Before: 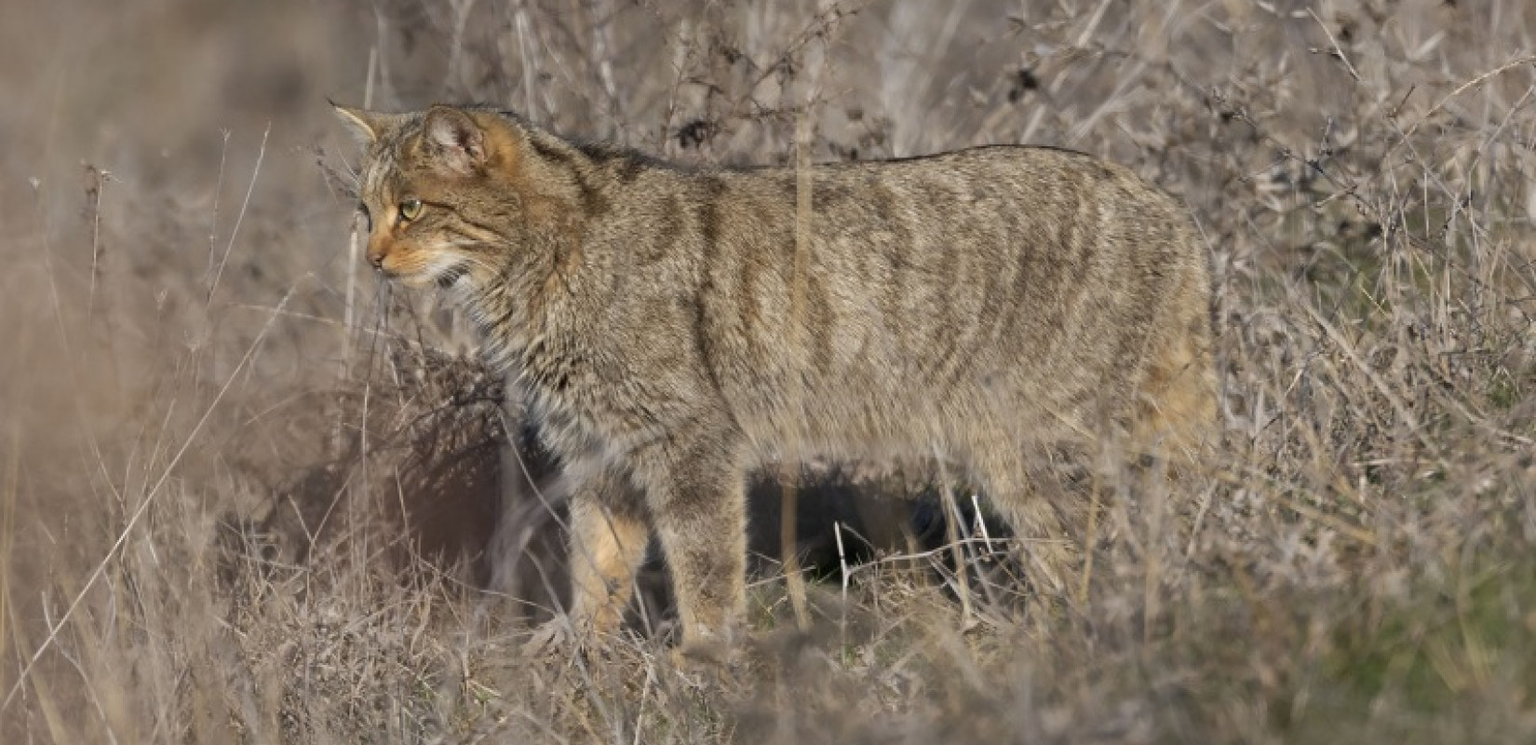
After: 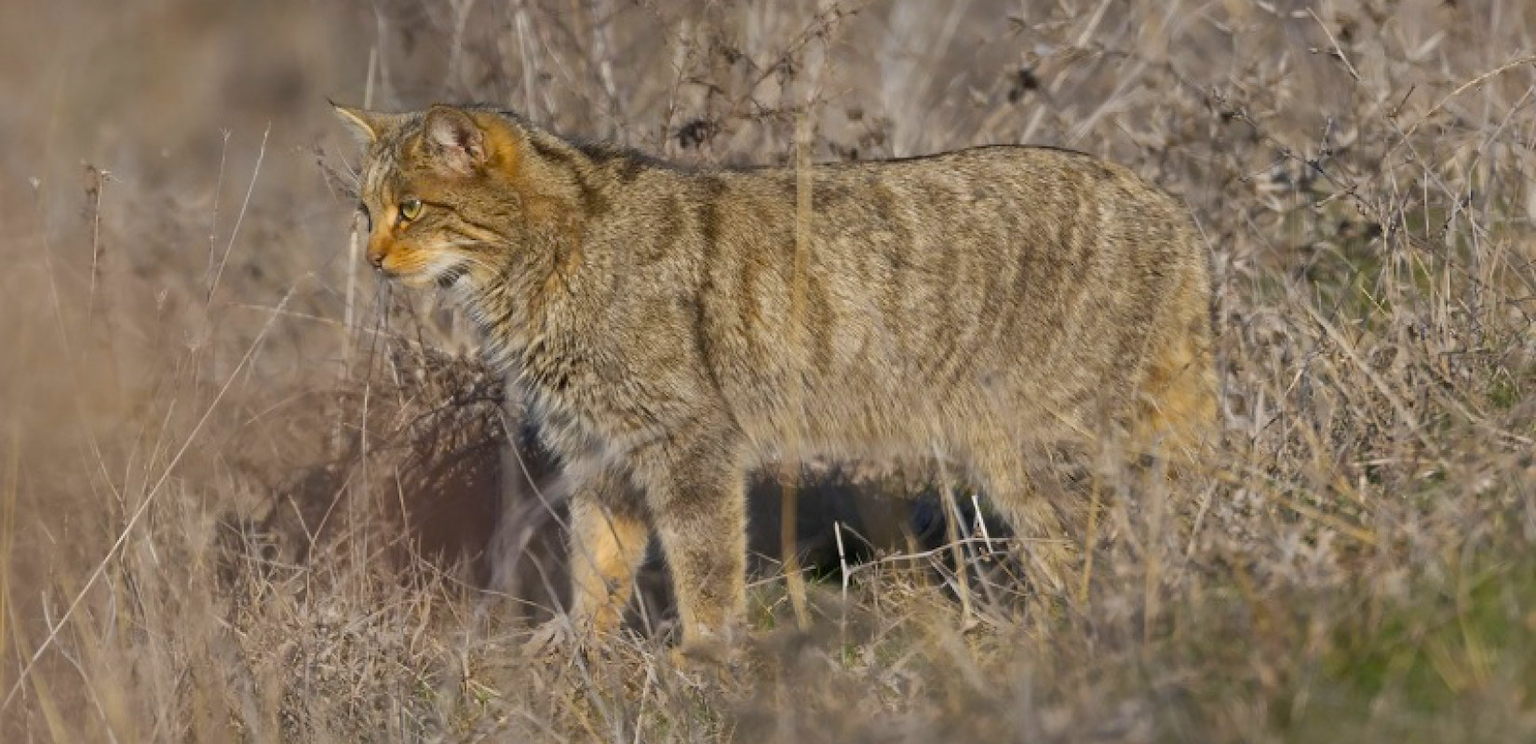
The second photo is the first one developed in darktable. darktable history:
color balance rgb: perceptual saturation grading › global saturation 30%, global vibrance 20%
shadows and highlights: on, module defaults
